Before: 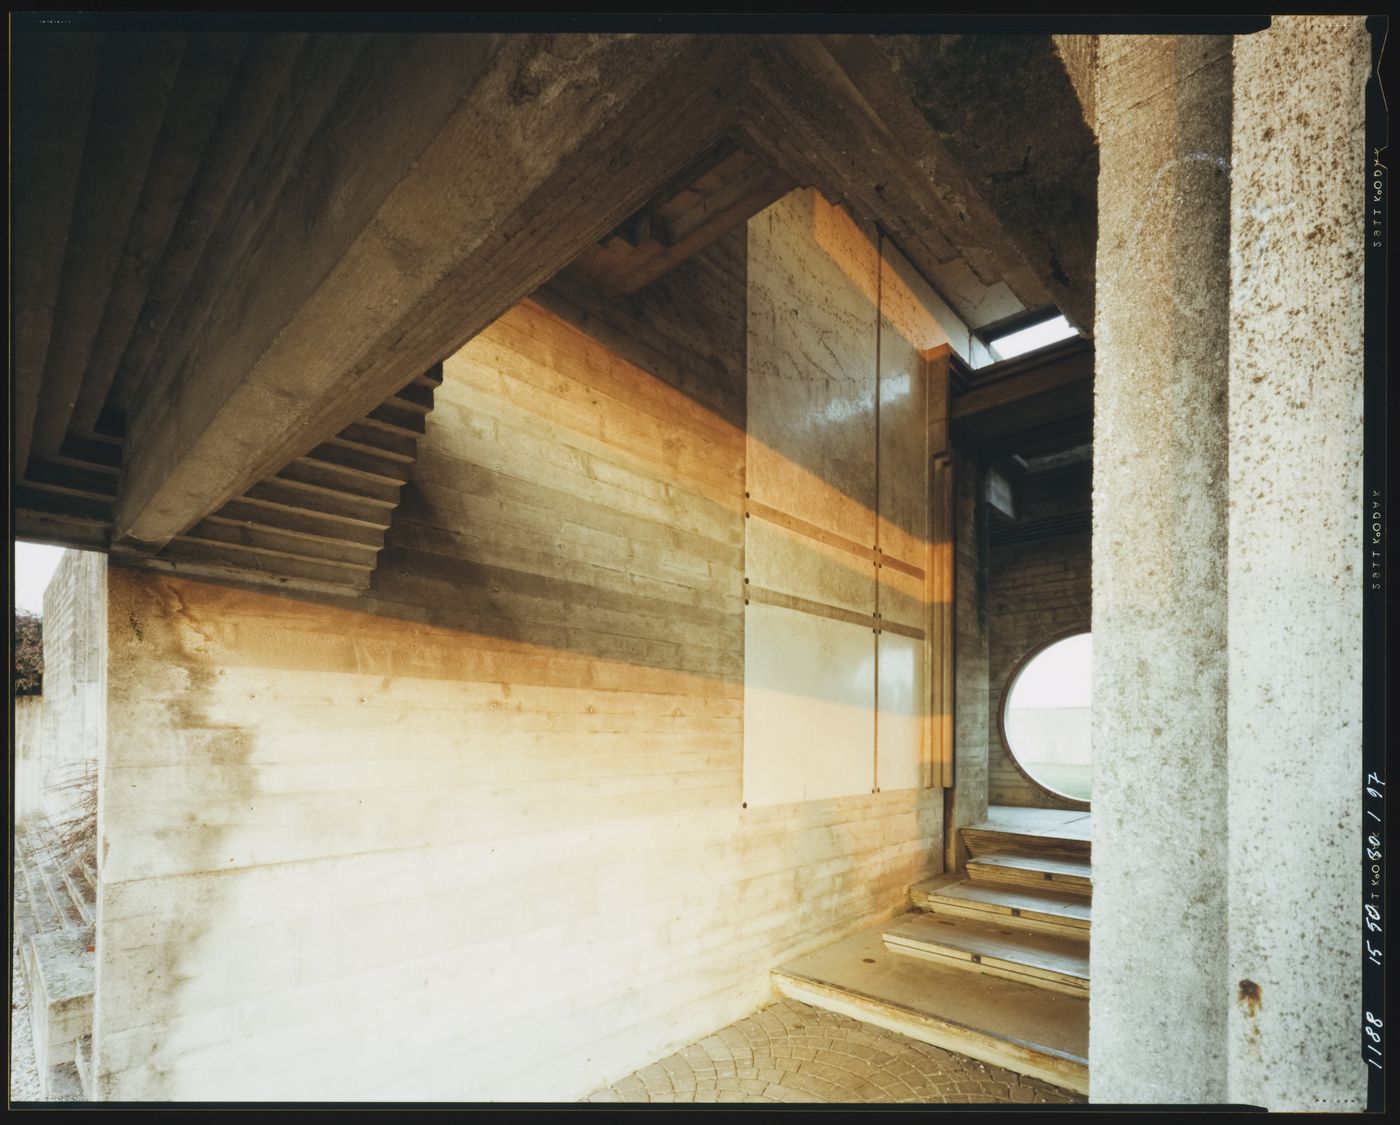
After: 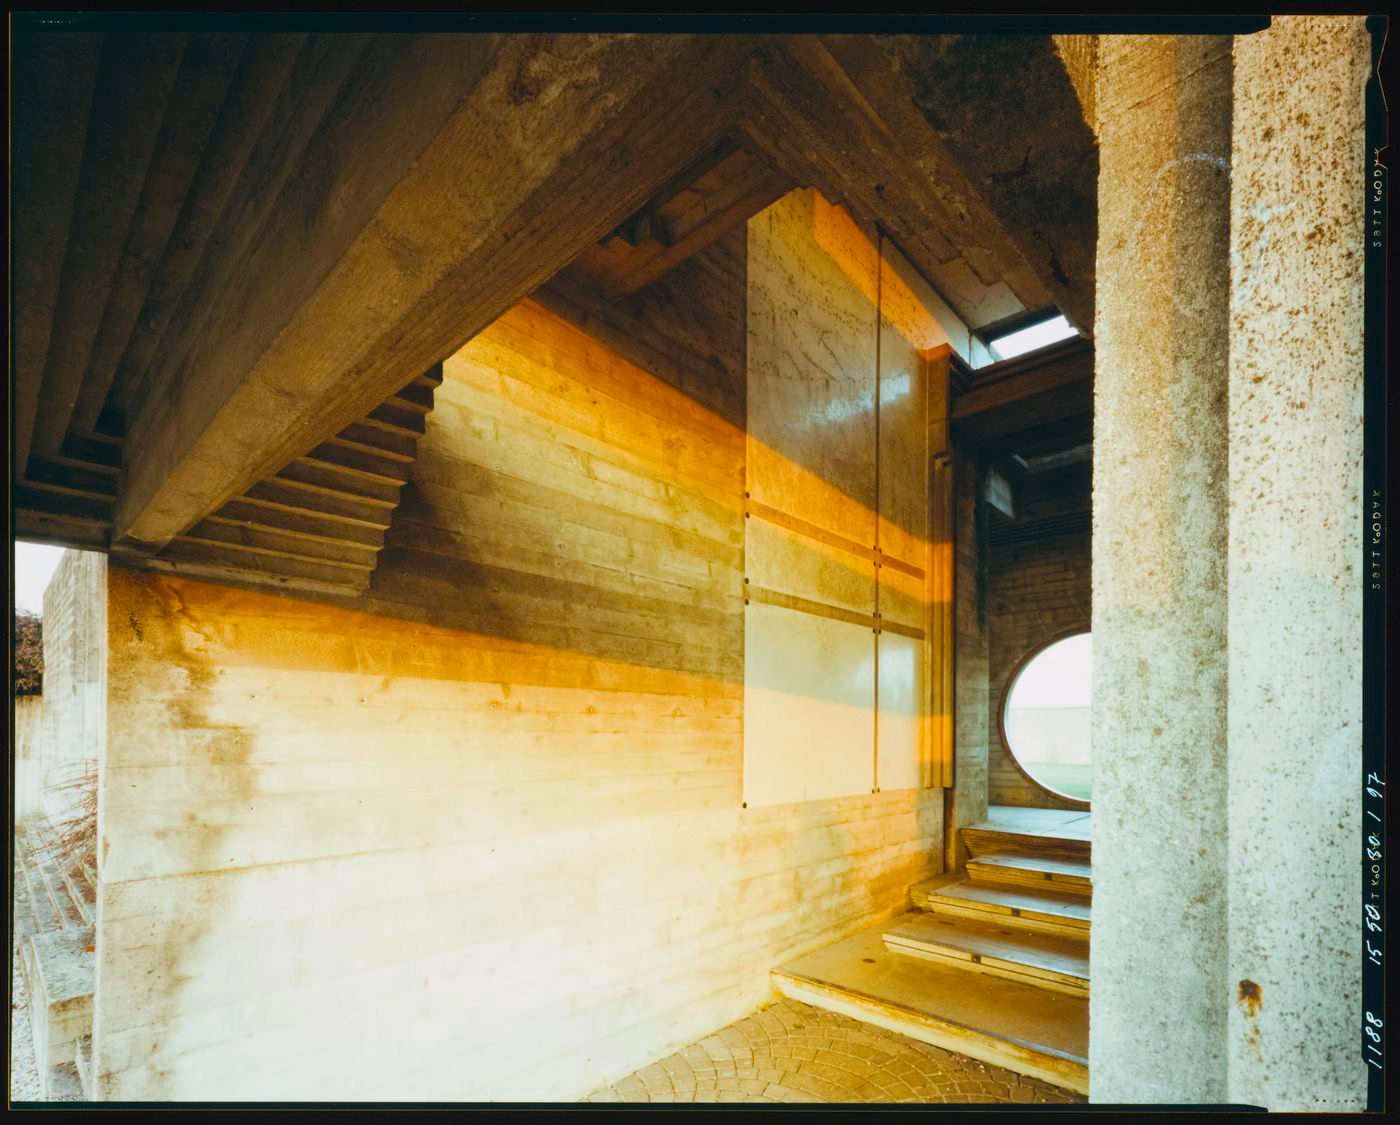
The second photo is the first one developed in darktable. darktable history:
color balance rgb: power › hue 329.27°, linear chroma grading › global chroma 42.523%, perceptual saturation grading › global saturation 0.822%, global vibrance 20%
